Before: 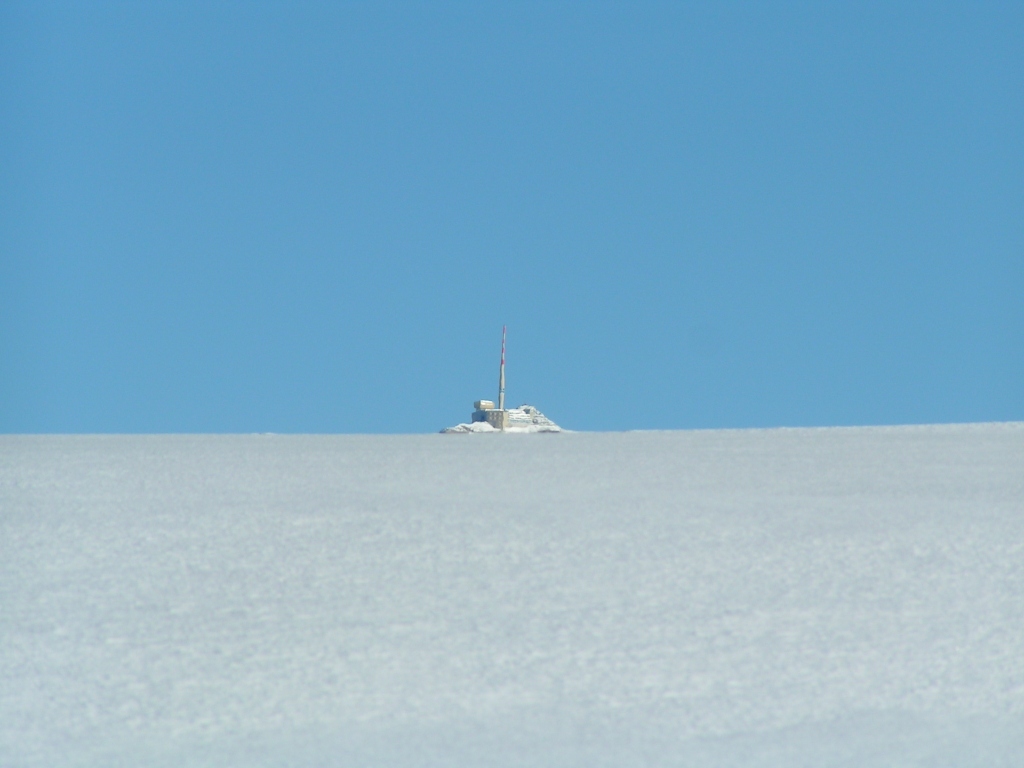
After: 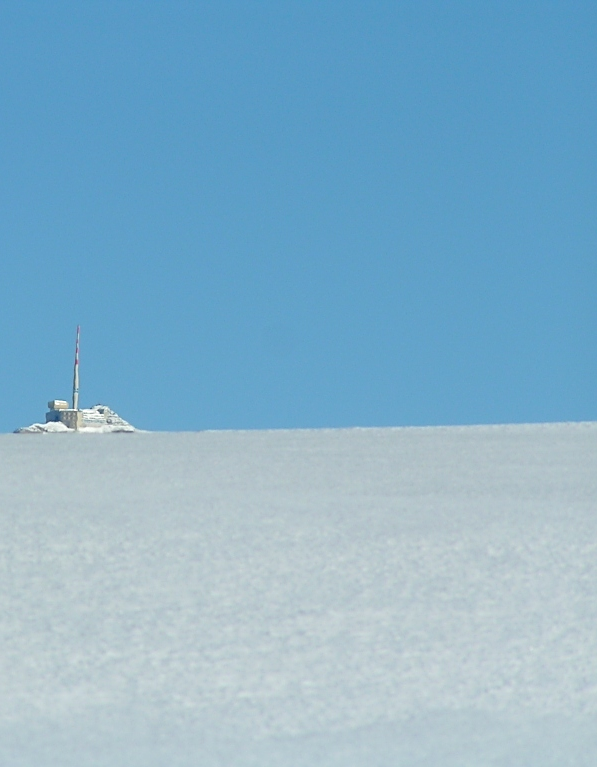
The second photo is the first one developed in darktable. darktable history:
exposure: black level correction 0.005, exposure 0.016 EV, compensate exposure bias true, compensate highlight preservation false
crop: left 41.666%
sharpen: on, module defaults
